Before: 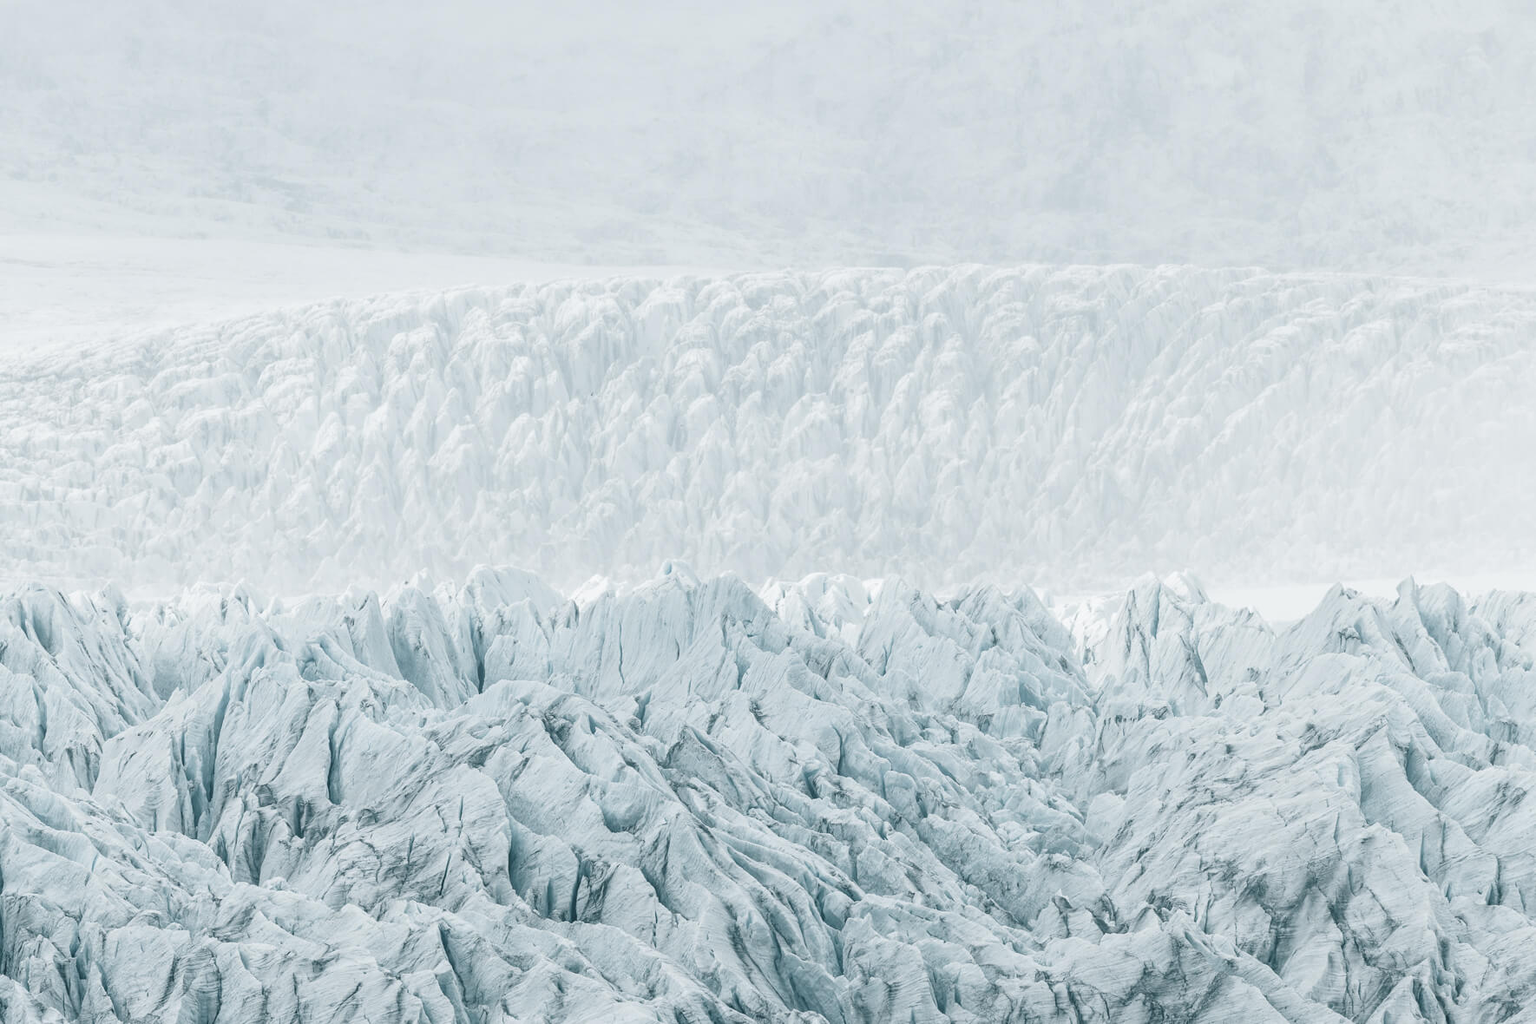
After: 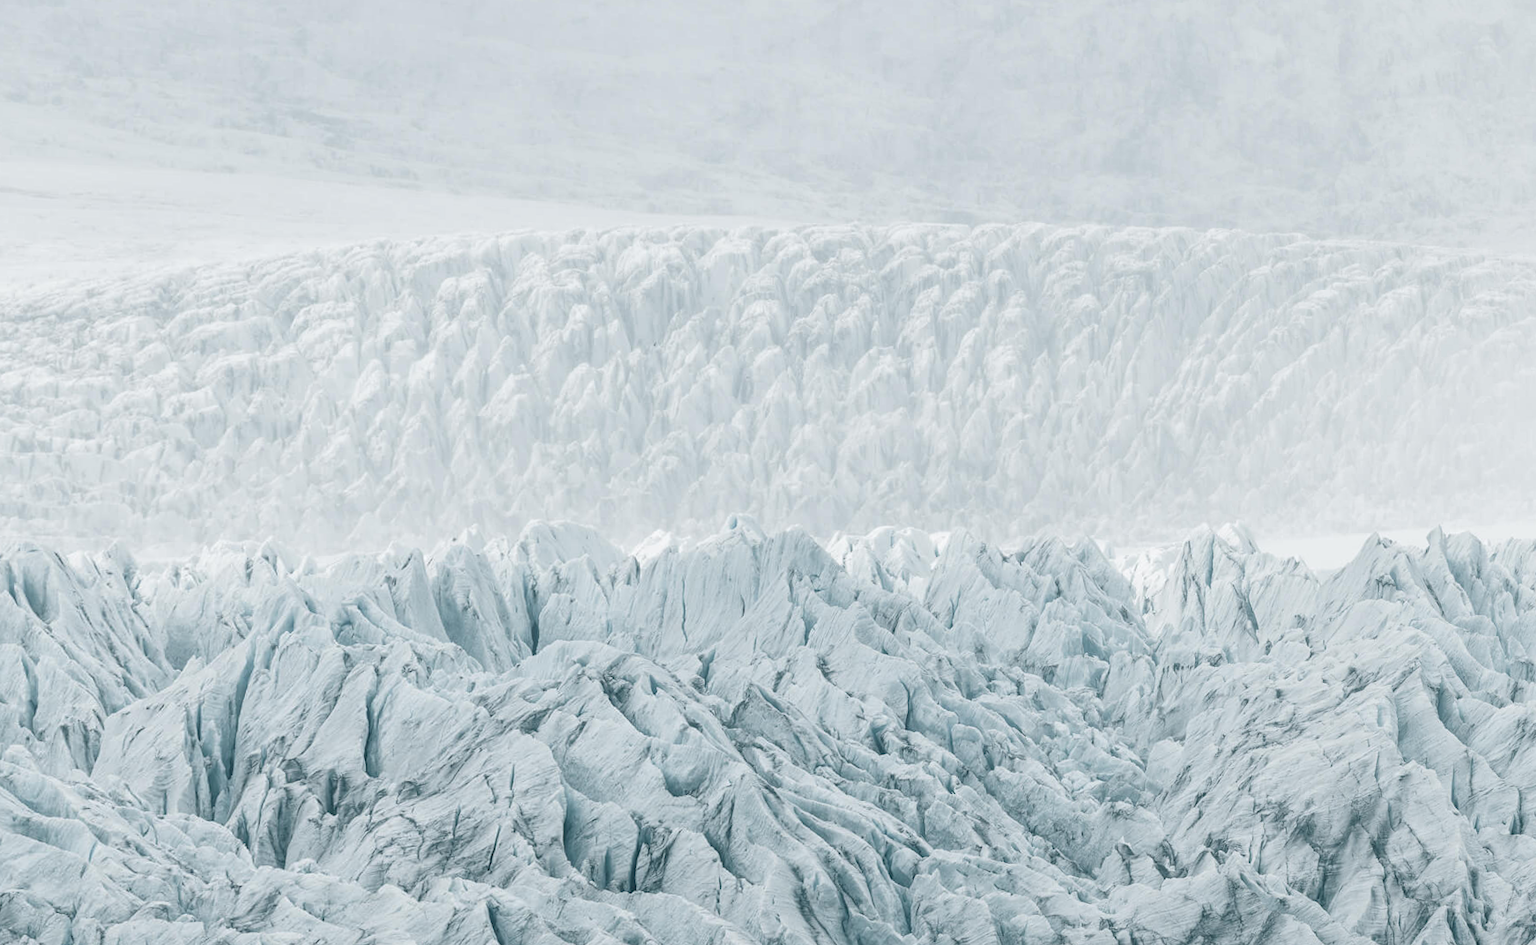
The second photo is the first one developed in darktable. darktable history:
rotate and perspective: rotation -0.013°, lens shift (vertical) -0.027, lens shift (horizontal) 0.178, crop left 0.016, crop right 0.989, crop top 0.082, crop bottom 0.918
exposure: exposure -0.01 EV, compensate highlight preservation false
shadows and highlights: shadows 25, highlights -25
